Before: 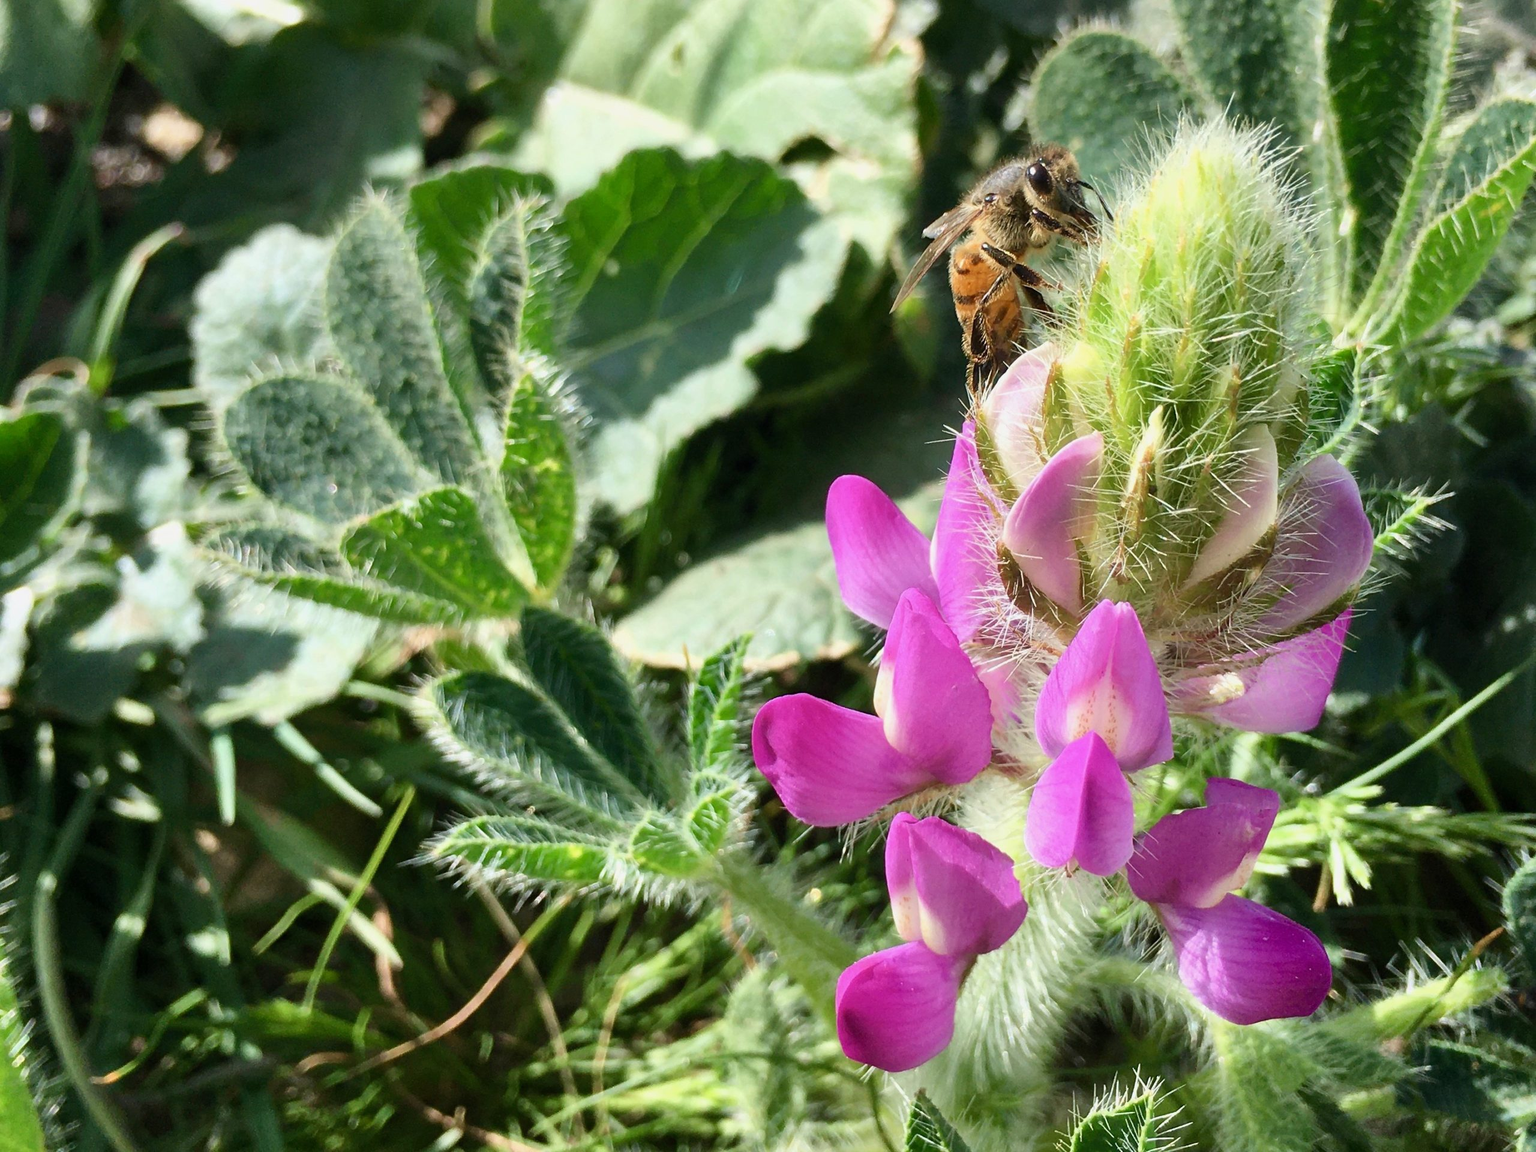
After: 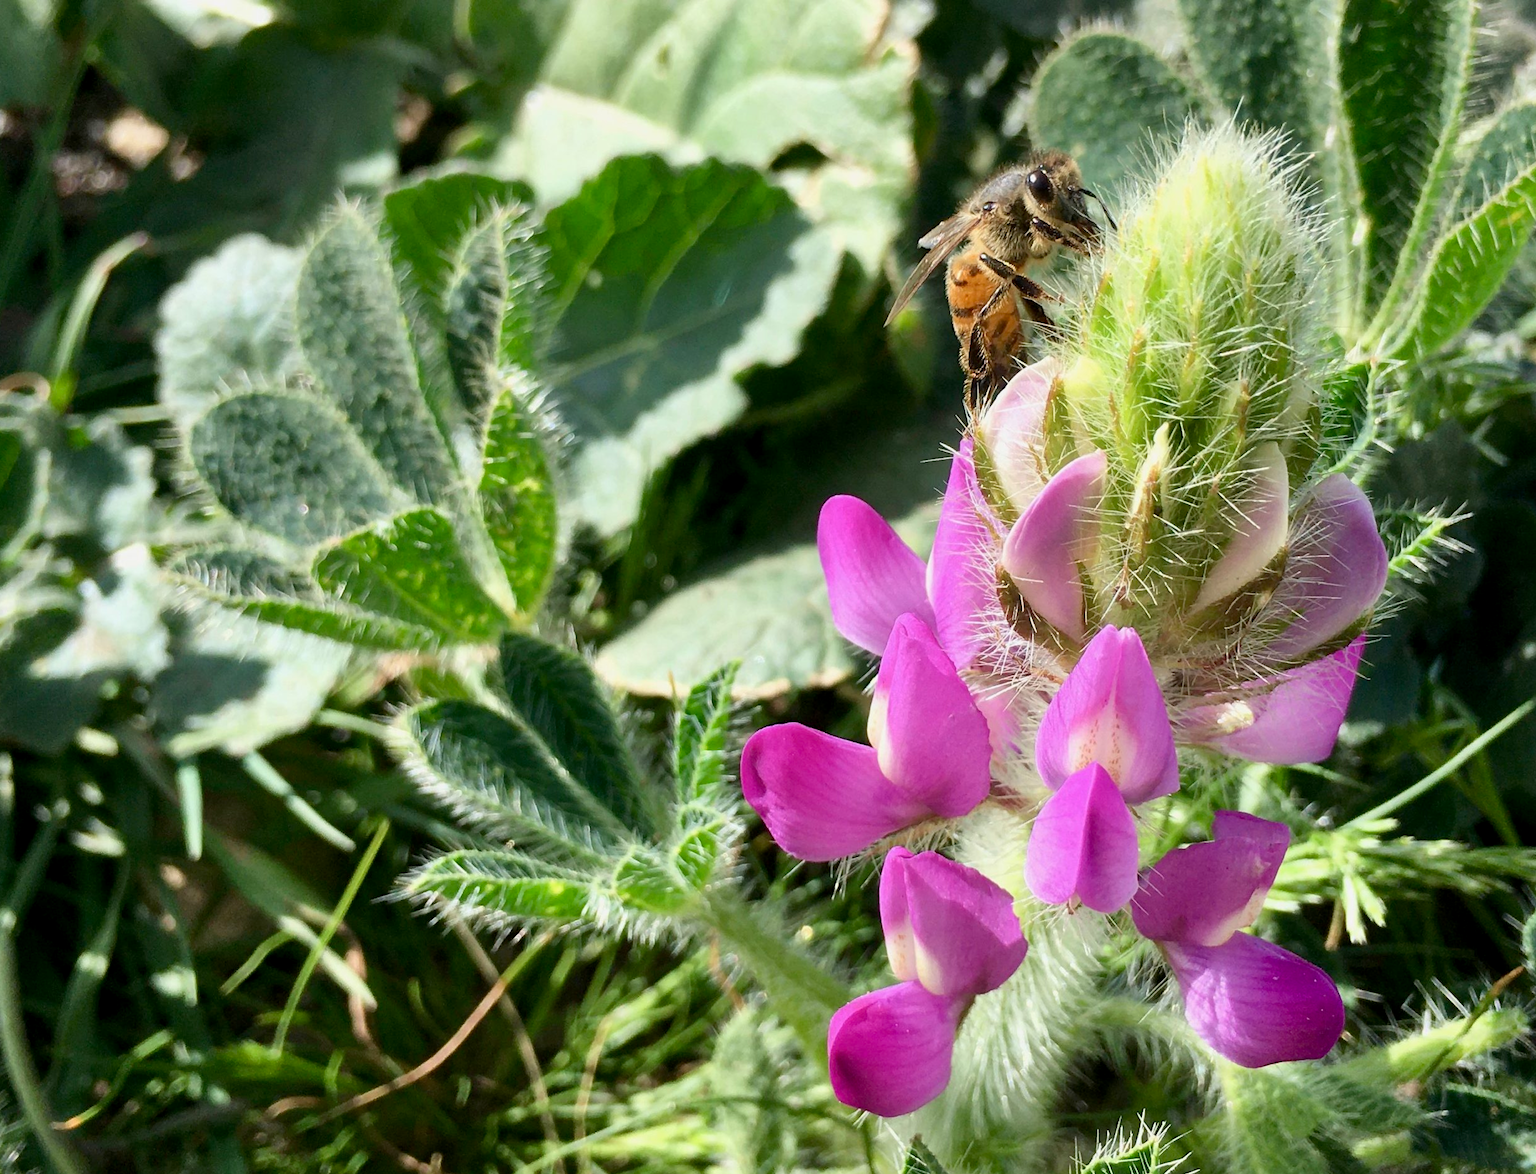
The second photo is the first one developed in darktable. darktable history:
crop and rotate: left 2.706%, right 1.294%, bottom 2.185%
